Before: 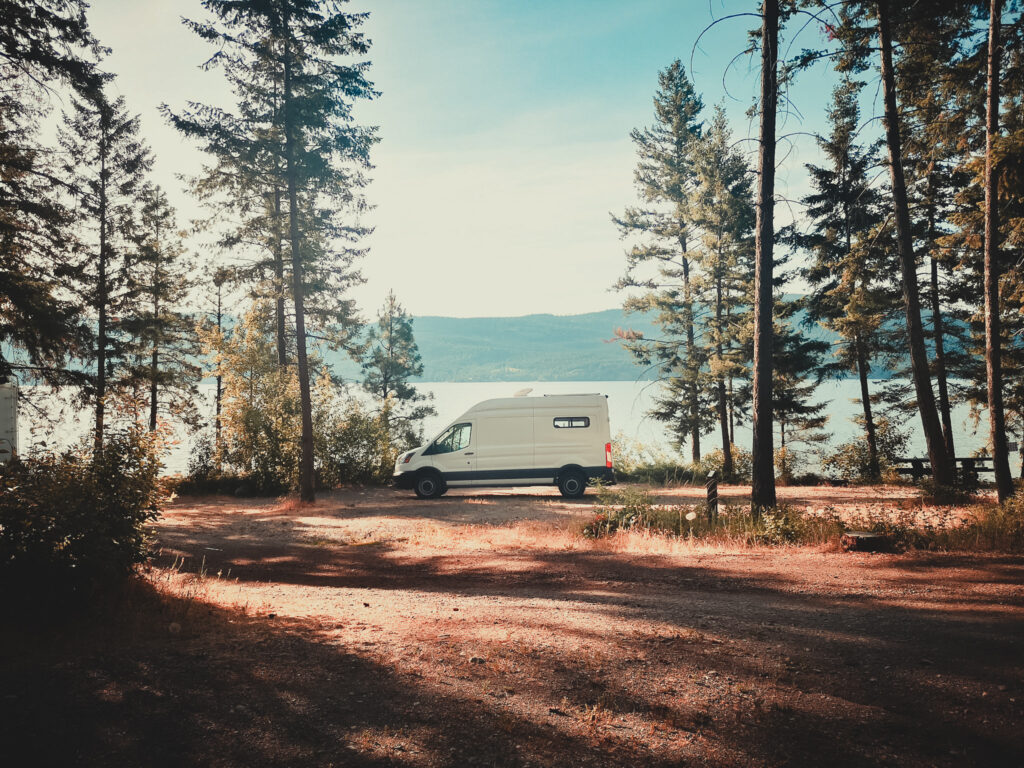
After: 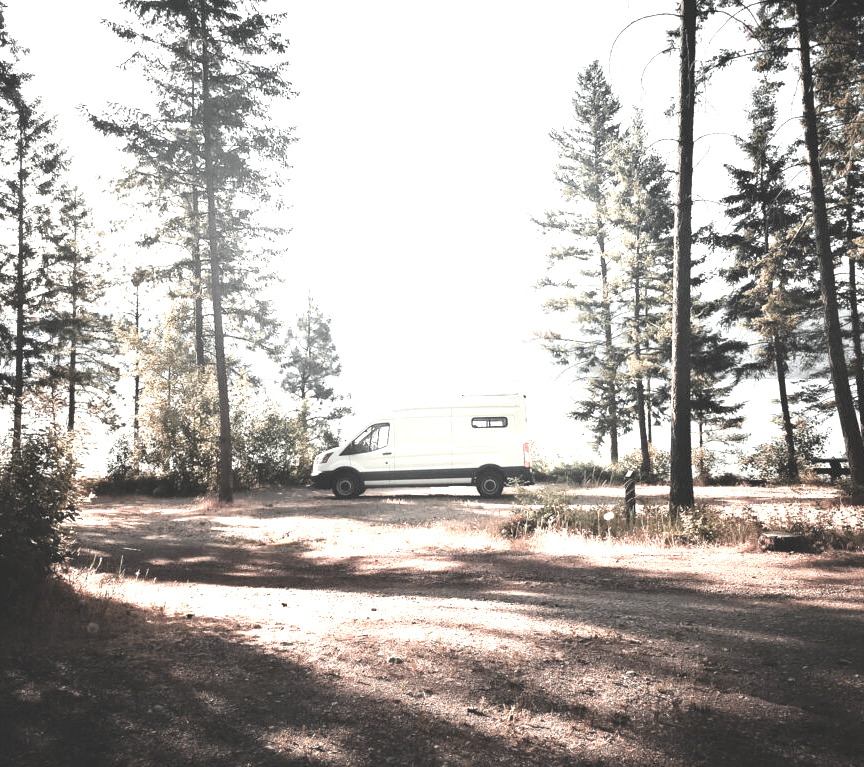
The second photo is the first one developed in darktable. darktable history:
color zones: curves: ch0 [(0, 0.613) (0.01, 0.613) (0.245, 0.448) (0.498, 0.529) (0.642, 0.665) (0.879, 0.777) (0.99, 0.613)]; ch1 [(0, 0.035) (0.121, 0.189) (0.259, 0.197) (0.415, 0.061) (0.589, 0.022) (0.732, 0.022) (0.857, 0.026) (0.991, 0.053)]
exposure: black level correction 0, exposure 1.36 EV, compensate exposure bias true, compensate highlight preservation false
crop: left 8.077%, right 7.488%
